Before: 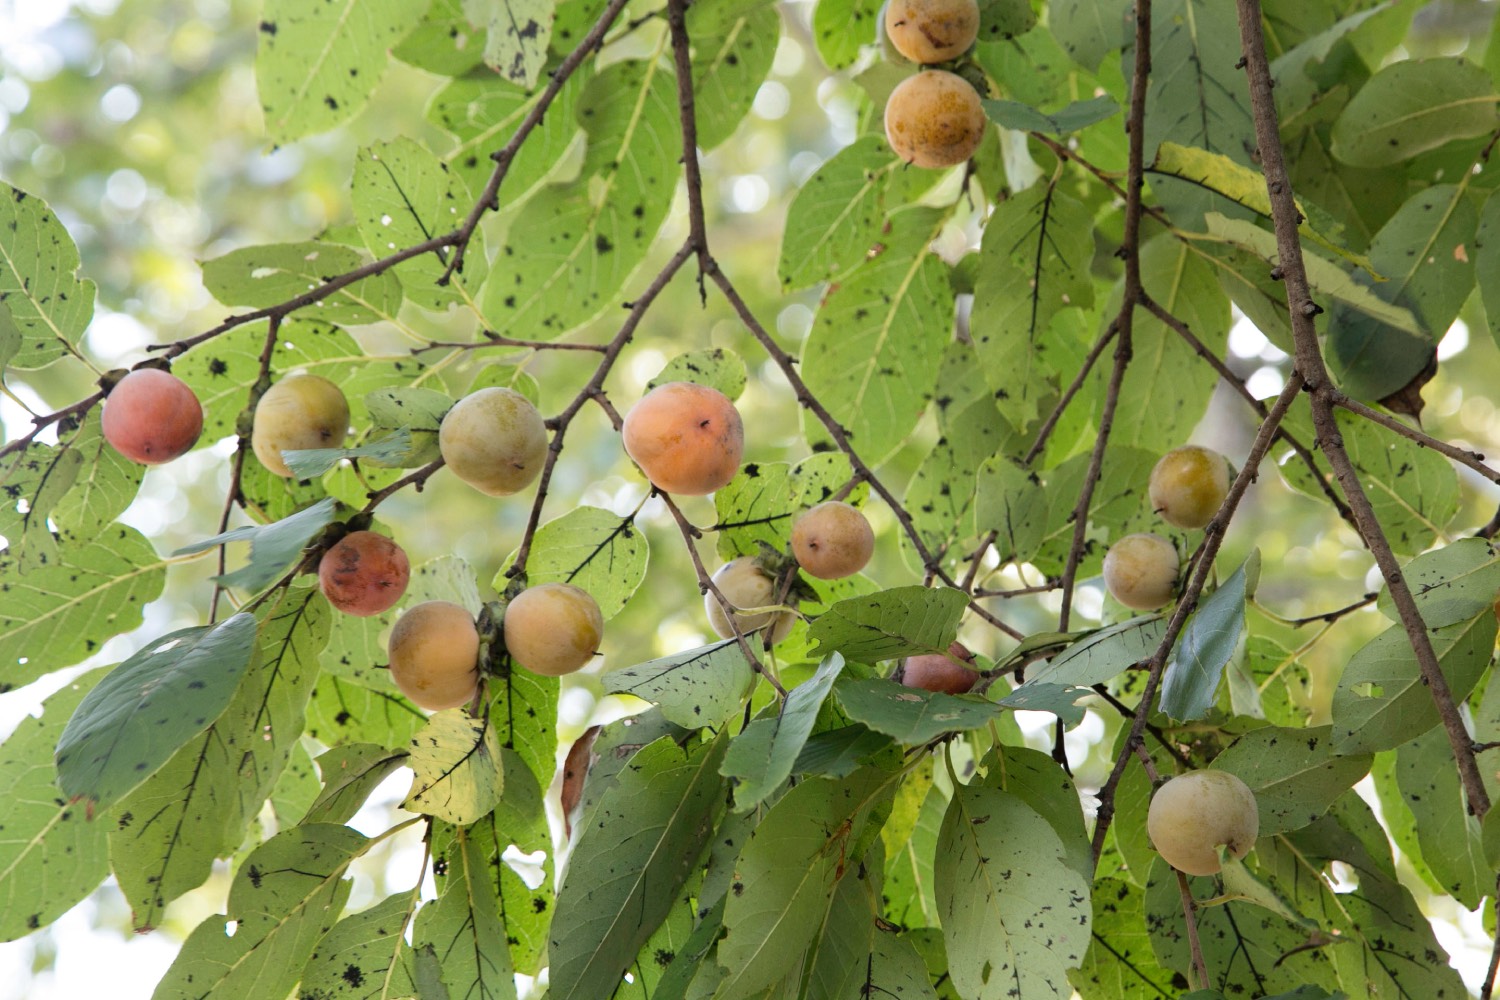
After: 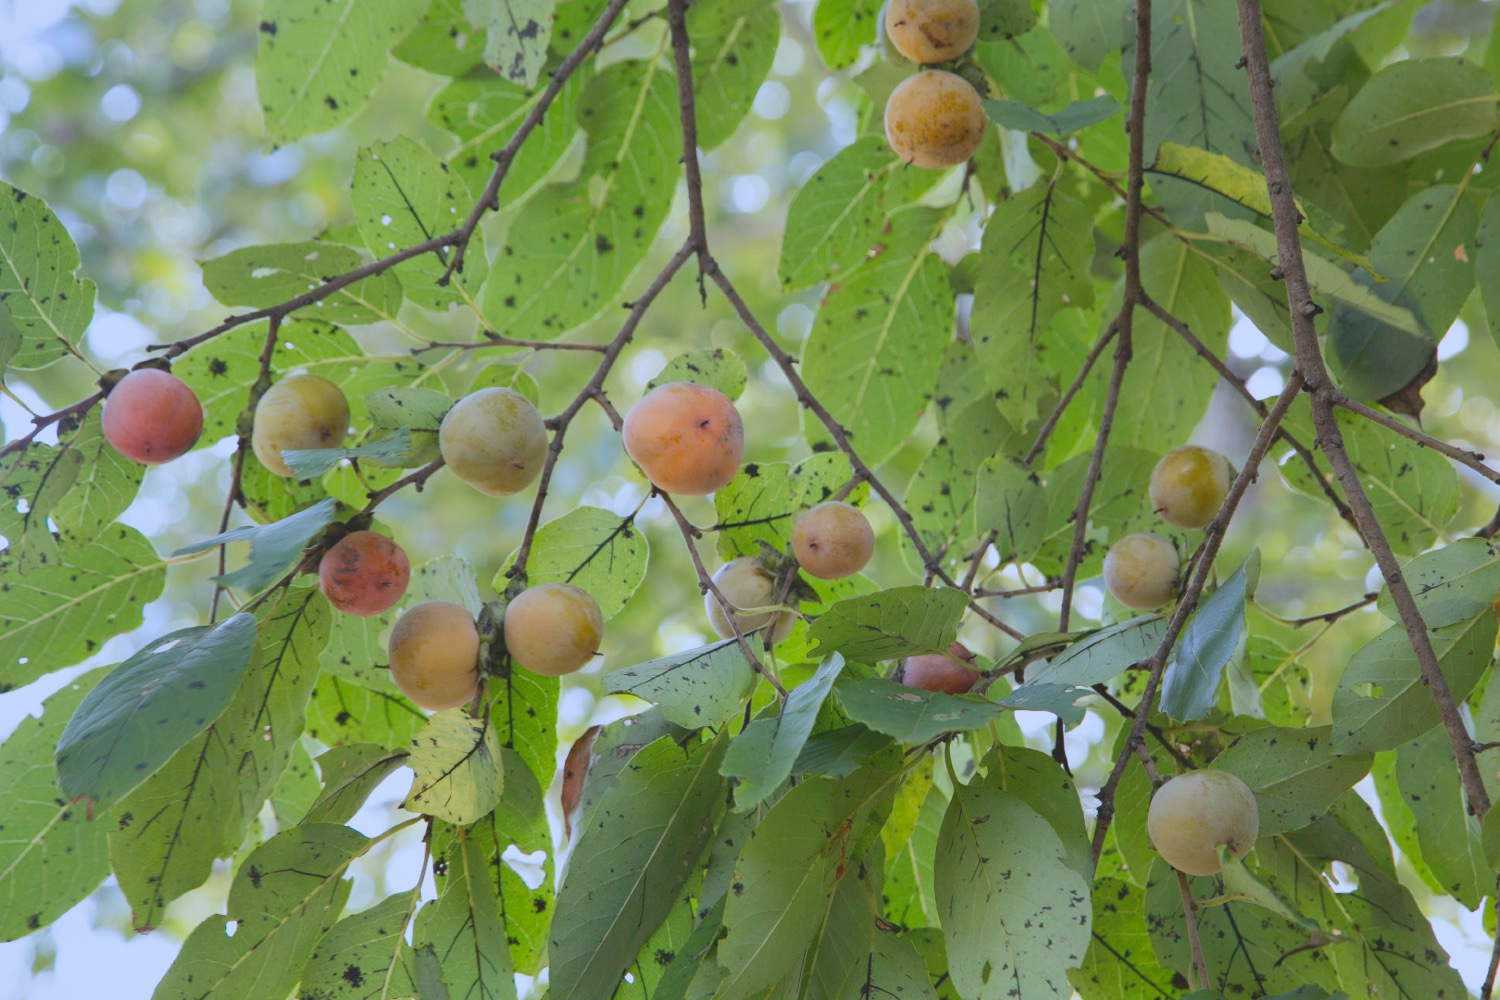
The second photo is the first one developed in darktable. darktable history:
shadows and highlights: radius 264.75, soften with gaussian
white balance: red 0.948, green 1.02, blue 1.176
contrast brightness saturation: contrast -0.28
